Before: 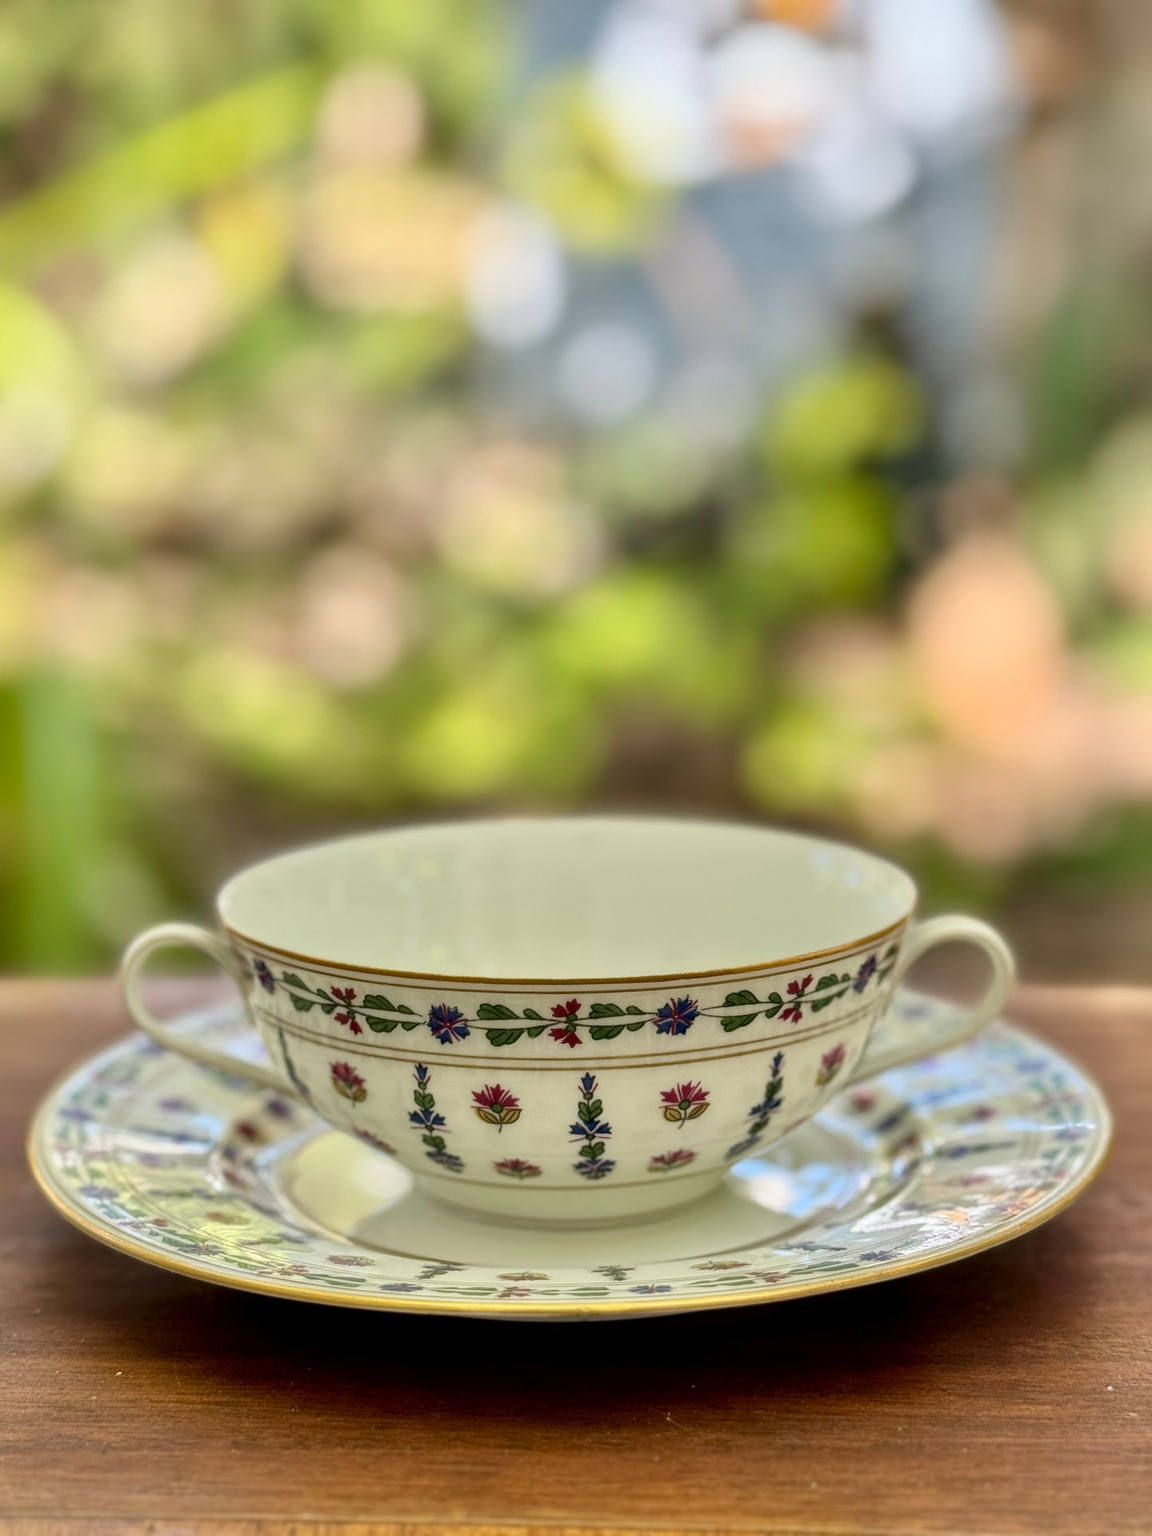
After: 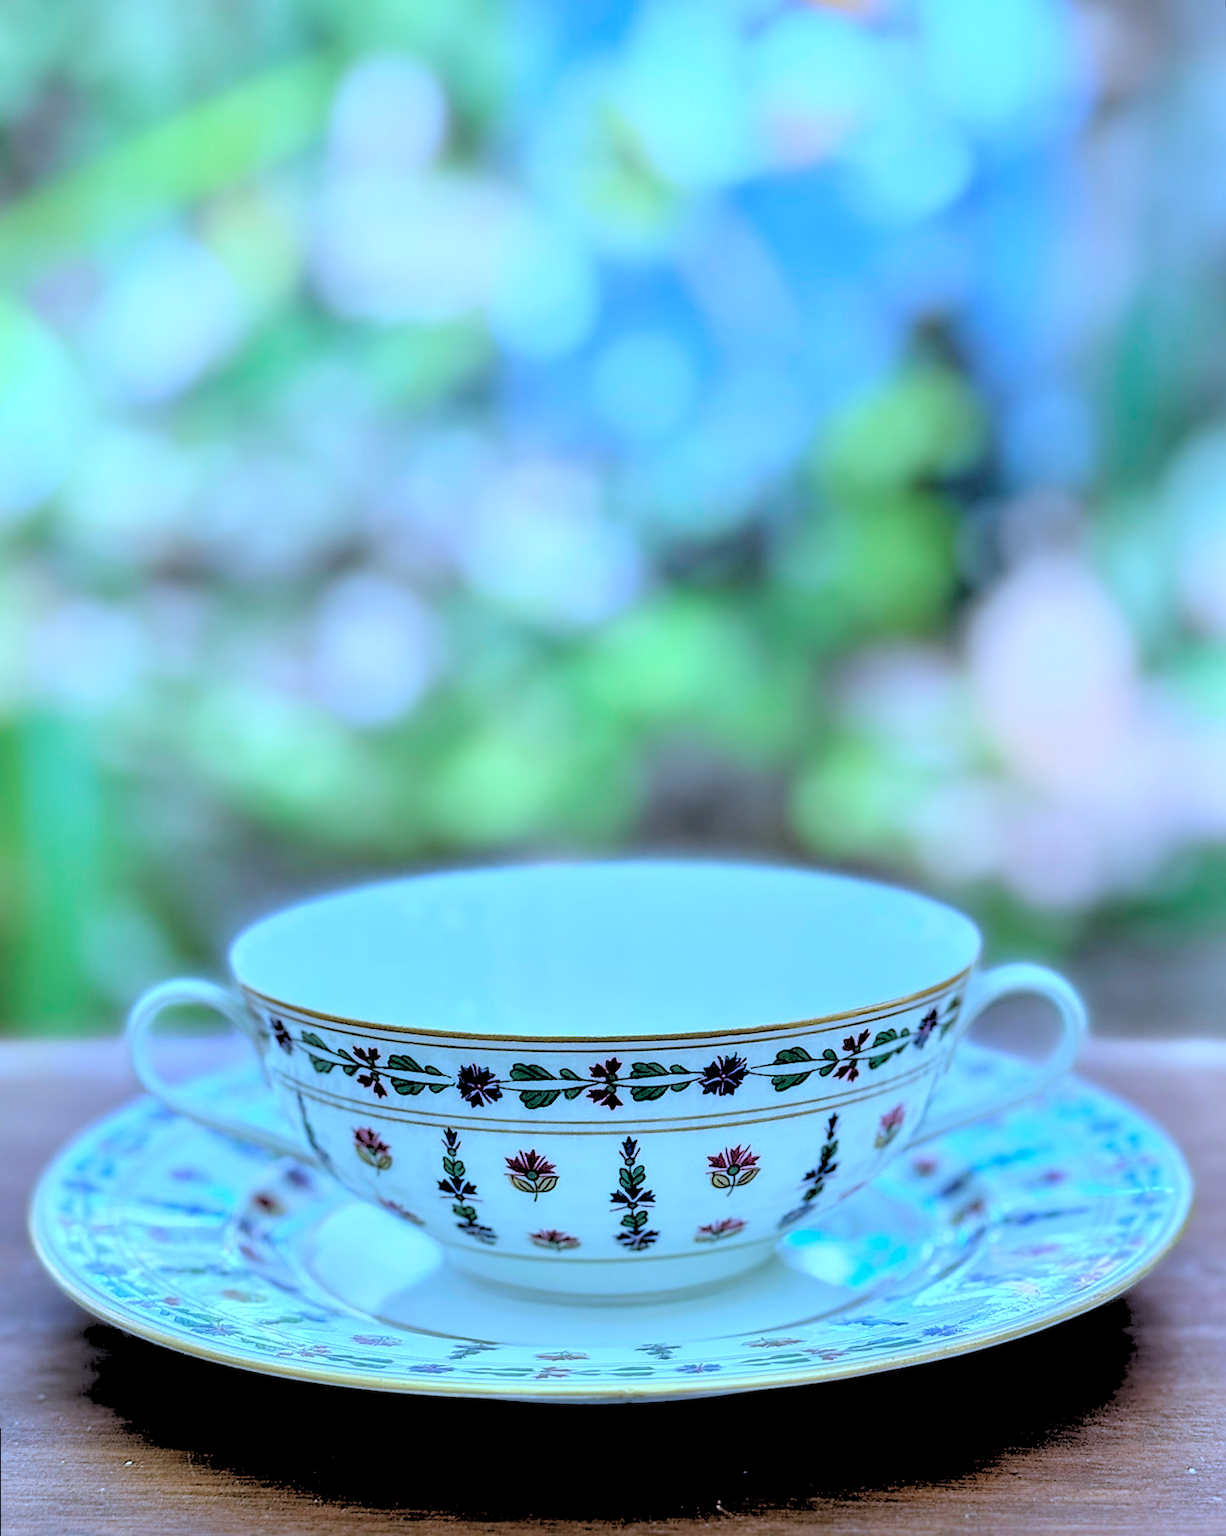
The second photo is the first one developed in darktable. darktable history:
rotate and perspective: rotation -0.45°, automatic cropping original format, crop left 0.008, crop right 0.992, crop top 0.012, crop bottom 0.988
color calibration: illuminant as shot in camera, x 0.462, y 0.419, temperature 2651.64 K
sharpen: on, module defaults
rgb levels: levels [[0.027, 0.429, 0.996], [0, 0.5, 1], [0, 0.5, 1]]
crop and rotate: top 0%, bottom 5.097%
